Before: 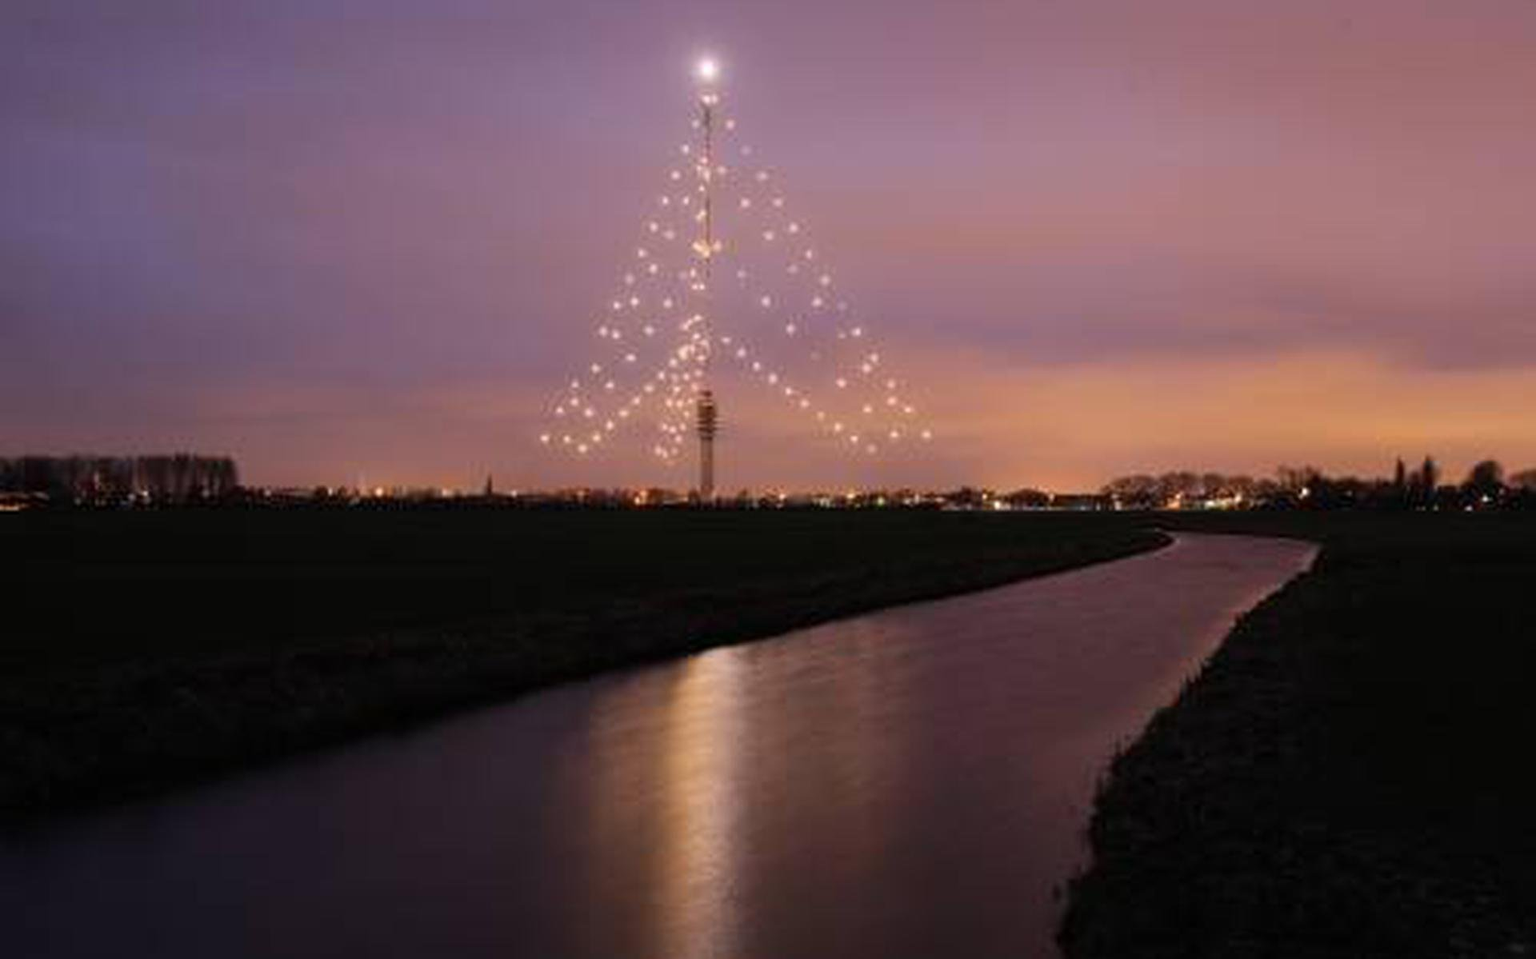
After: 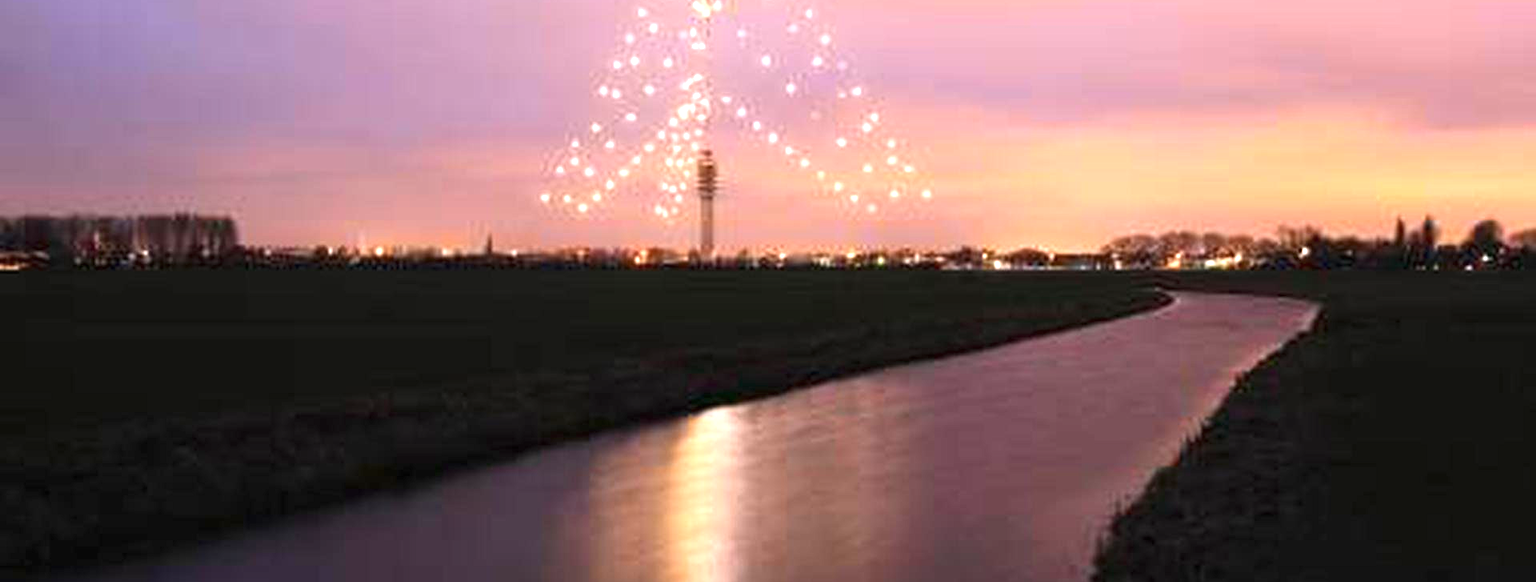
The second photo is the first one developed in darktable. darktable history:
crop and rotate: top 25.152%, bottom 14.05%
exposure: black level correction 0, exposure 1.41 EV, compensate highlight preservation false
